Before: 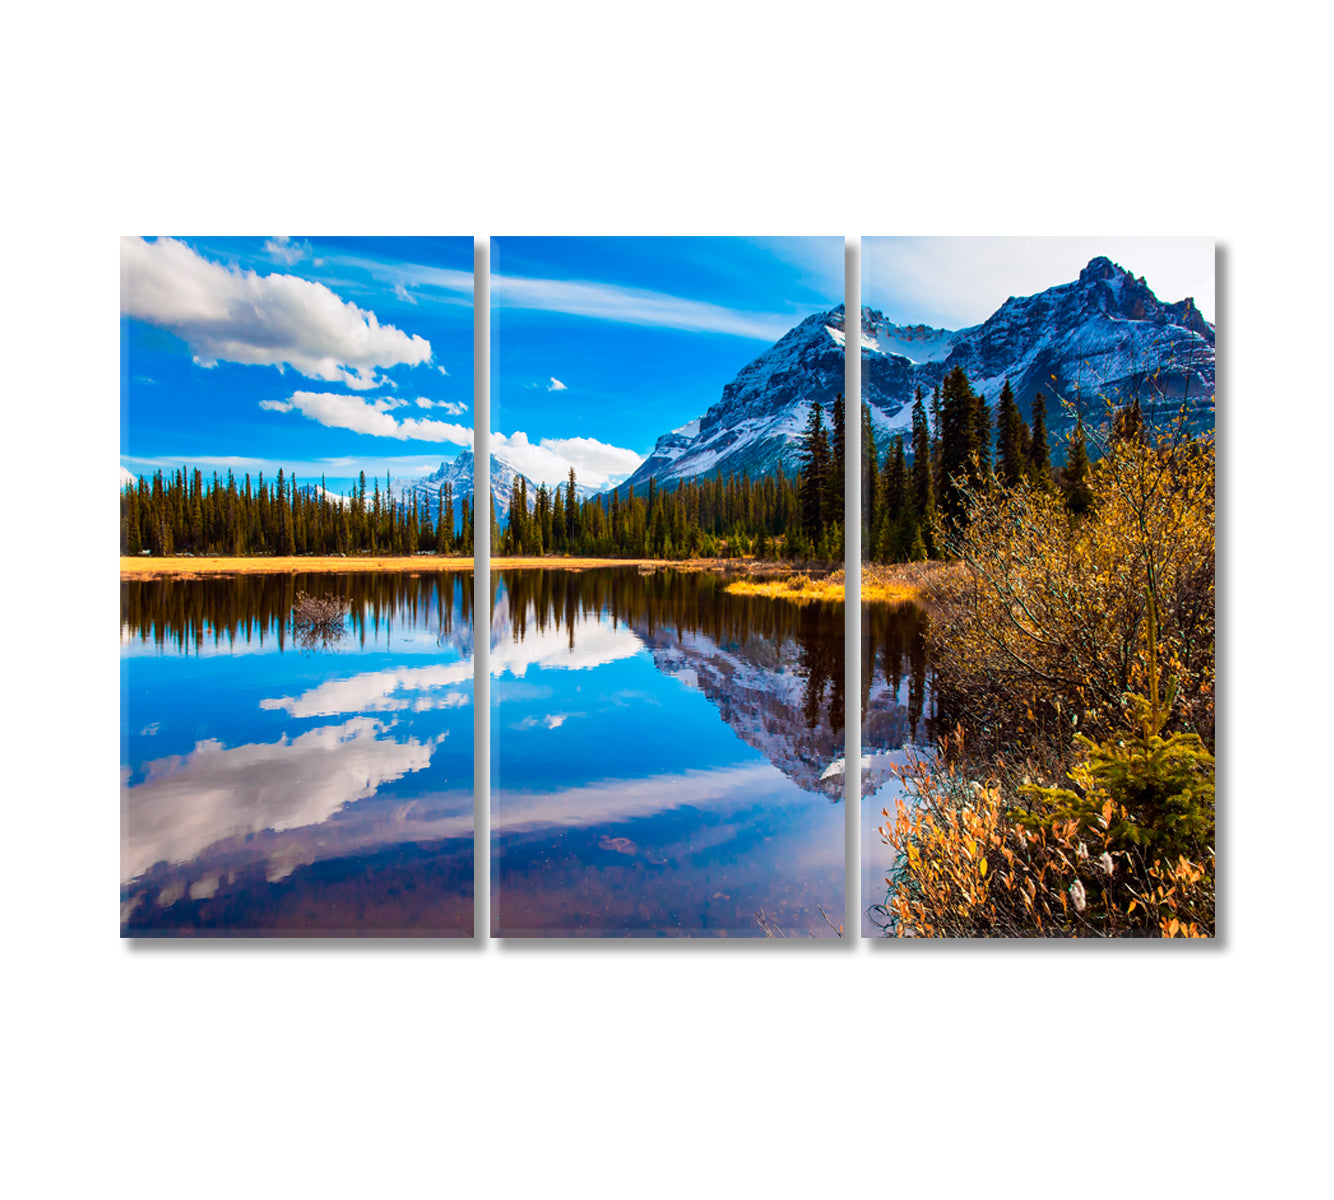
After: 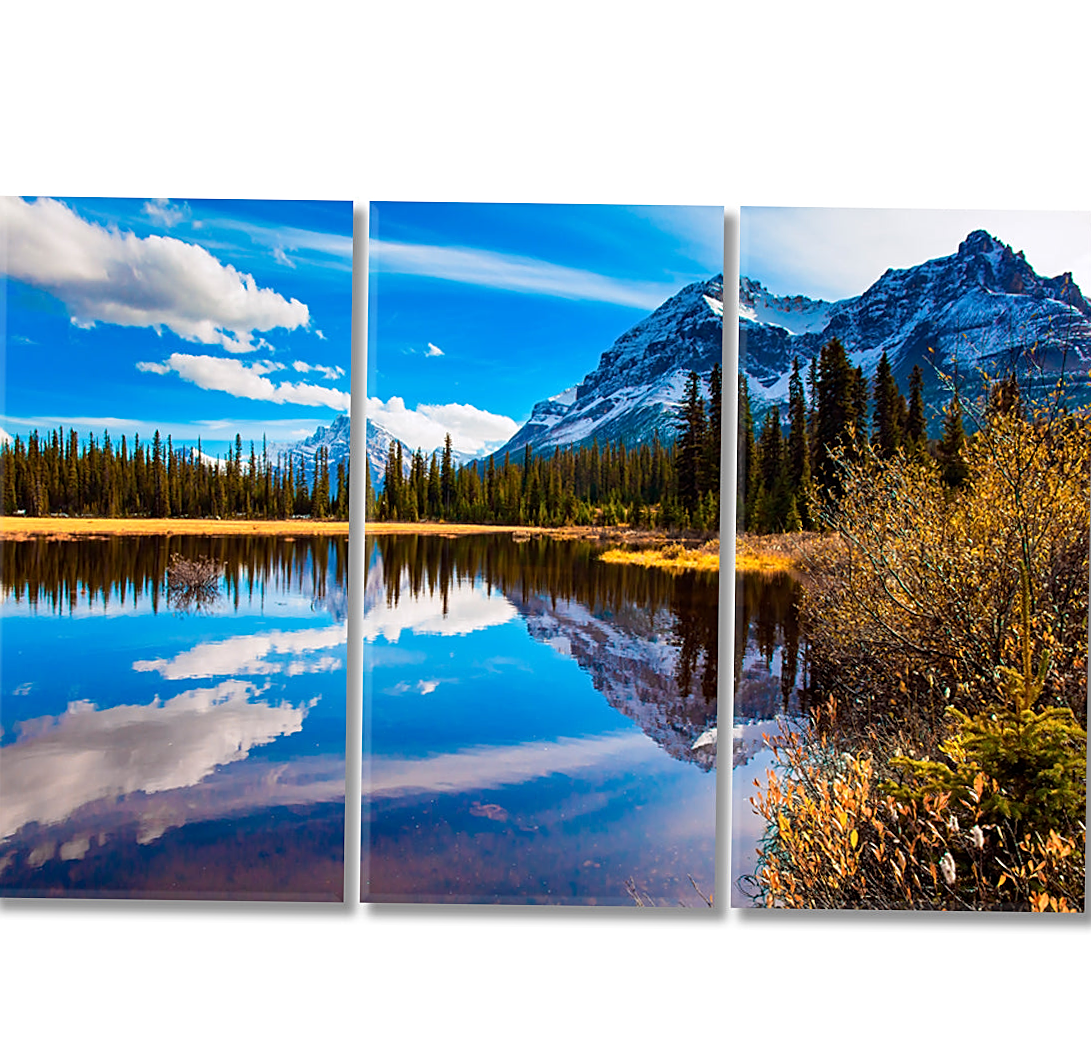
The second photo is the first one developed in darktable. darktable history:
crop: left 9.929%, top 3.475%, right 9.188%, bottom 9.529%
sharpen: on, module defaults
rotate and perspective: rotation 0.8°, automatic cropping off
